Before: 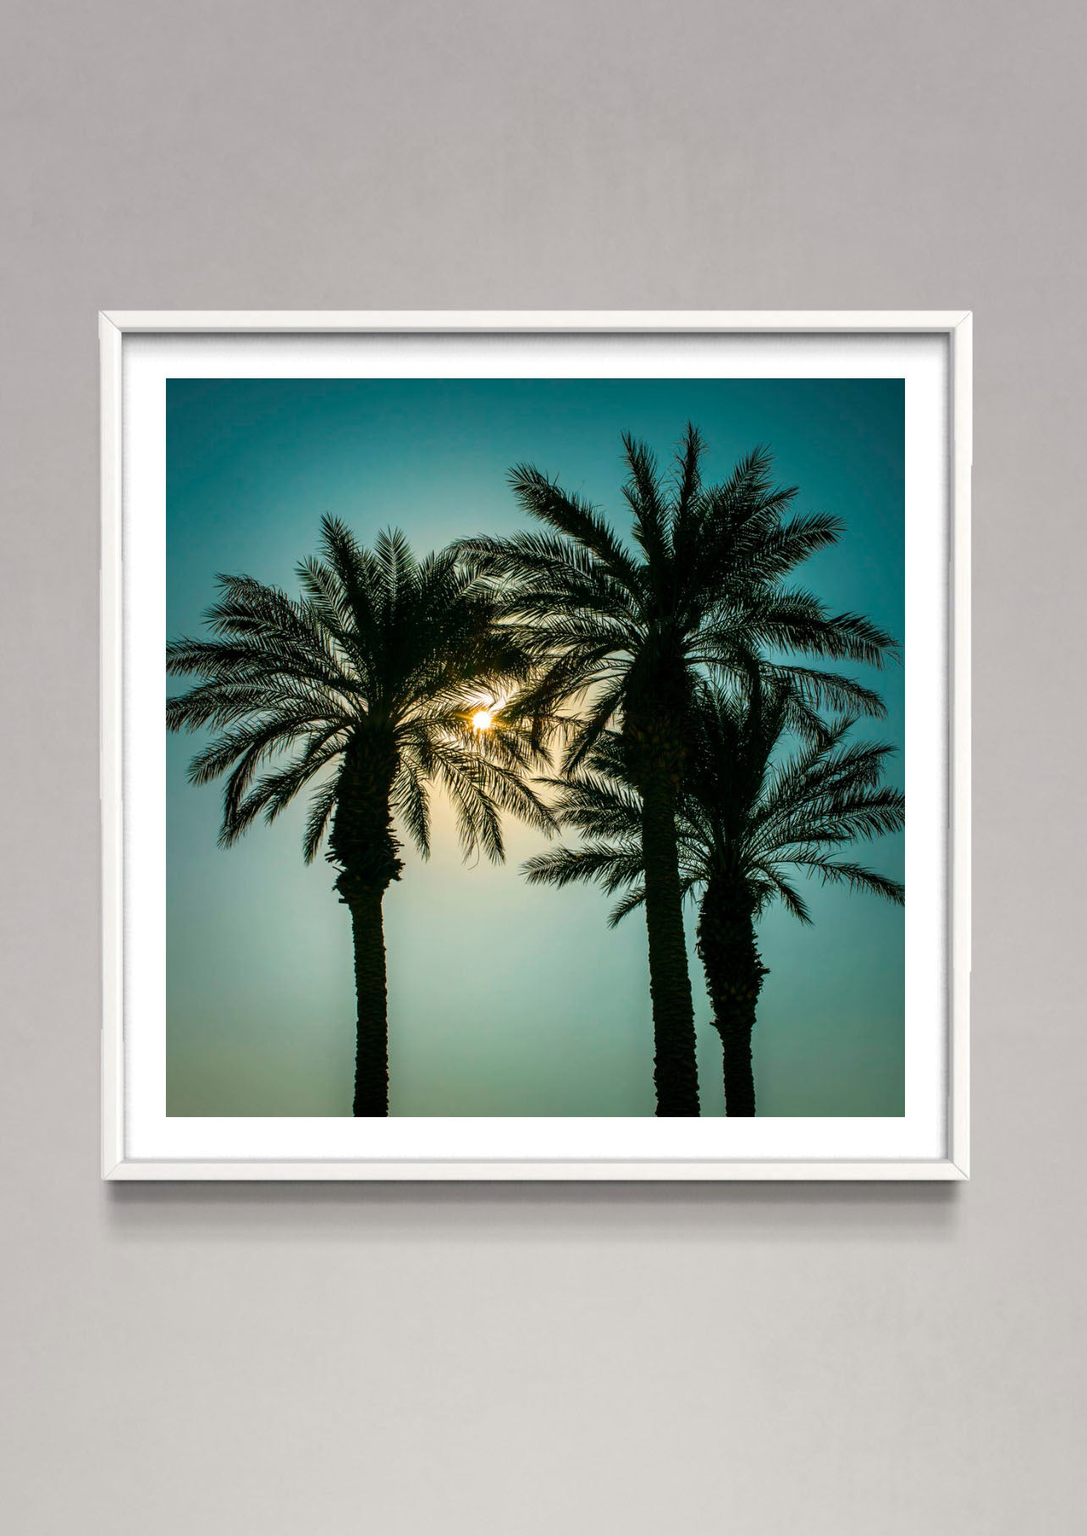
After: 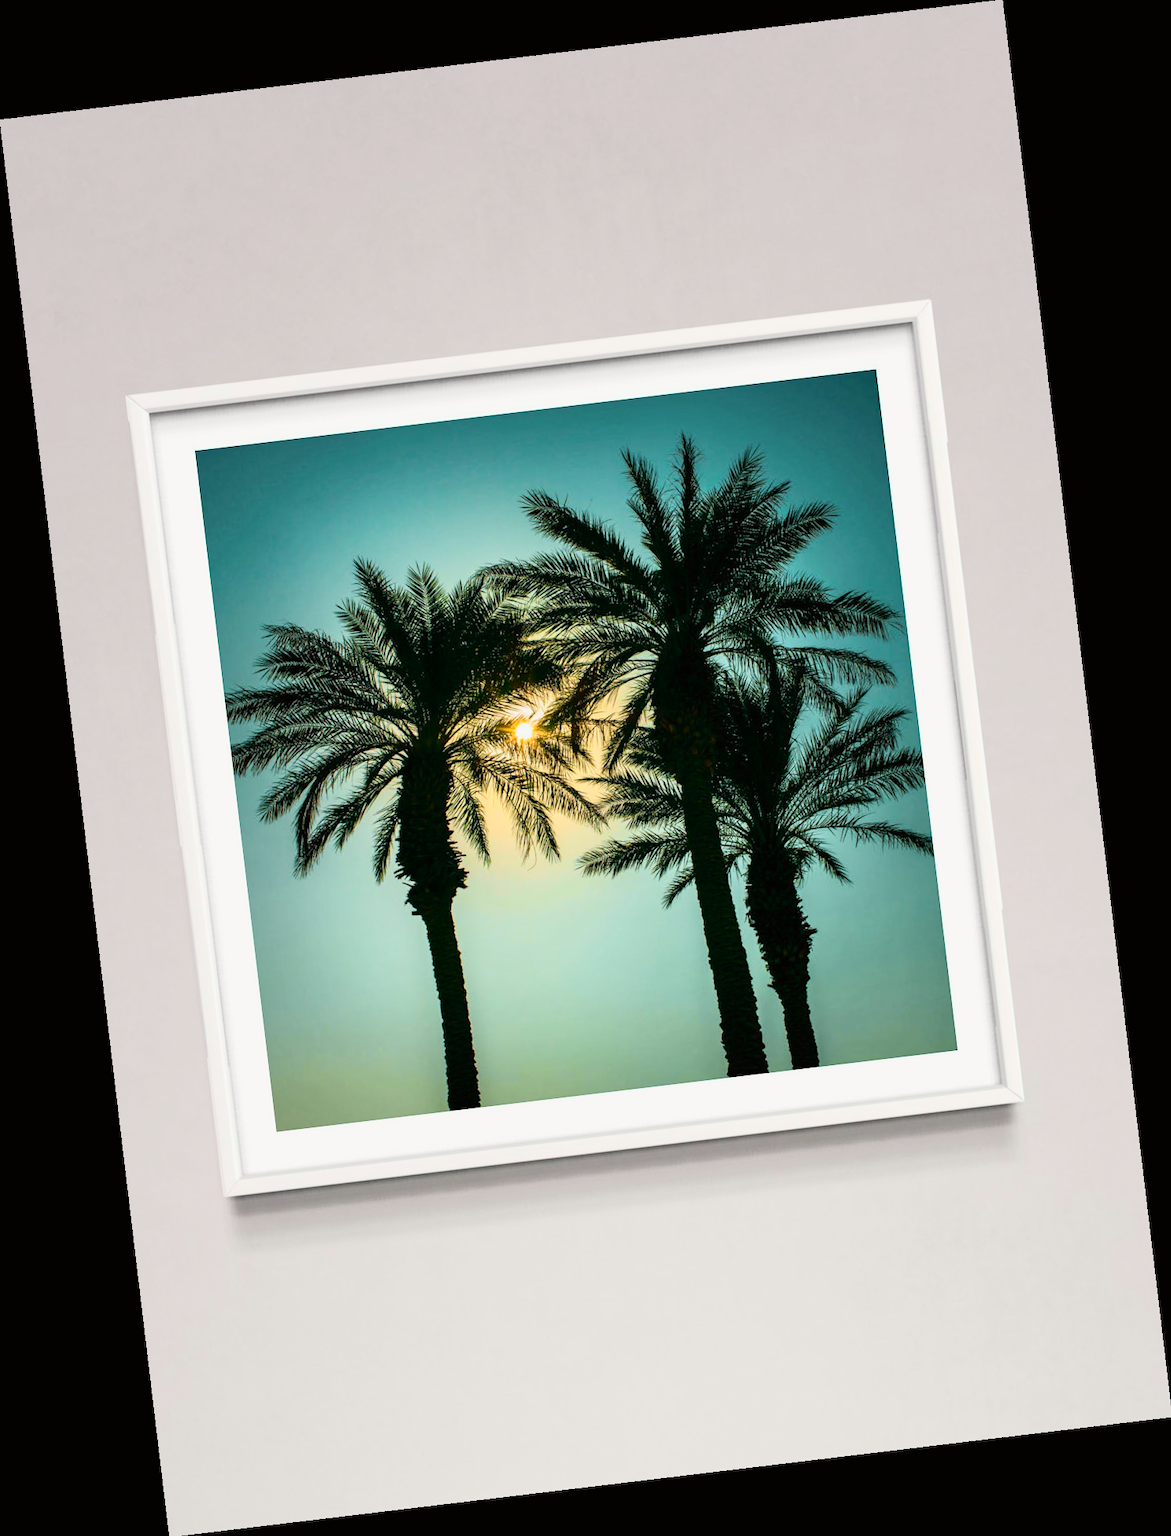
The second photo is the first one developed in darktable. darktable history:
rotate and perspective: rotation -6.83°, automatic cropping off
tone curve: curves: ch0 [(0, 0.005) (0.103, 0.097) (0.18, 0.22) (0.4, 0.485) (0.5, 0.612) (0.668, 0.787) (0.823, 0.894) (1, 0.971)]; ch1 [(0, 0) (0.172, 0.123) (0.324, 0.253) (0.396, 0.388) (0.478, 0.461) (0.499, 0.498) (0.522, 0.528) (0.618, 0.649) (0.753, 0.821) (1, 1)]; ch2 [(0, 0) (0.411, 0.424) (0.496, 0.501) (0.515, 0.514) (0.555, 0.585) (0.641, 0.69) (1, 1)], color space Lab, independent channels, preserve colors none
